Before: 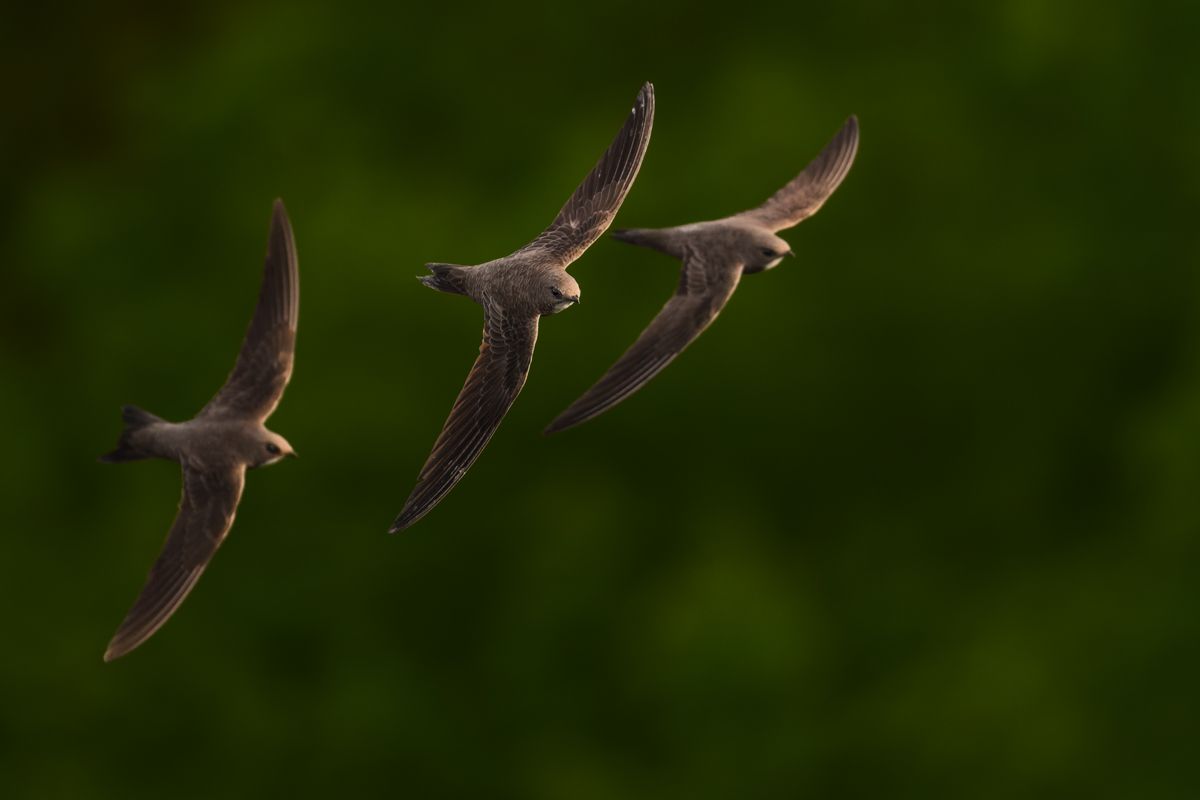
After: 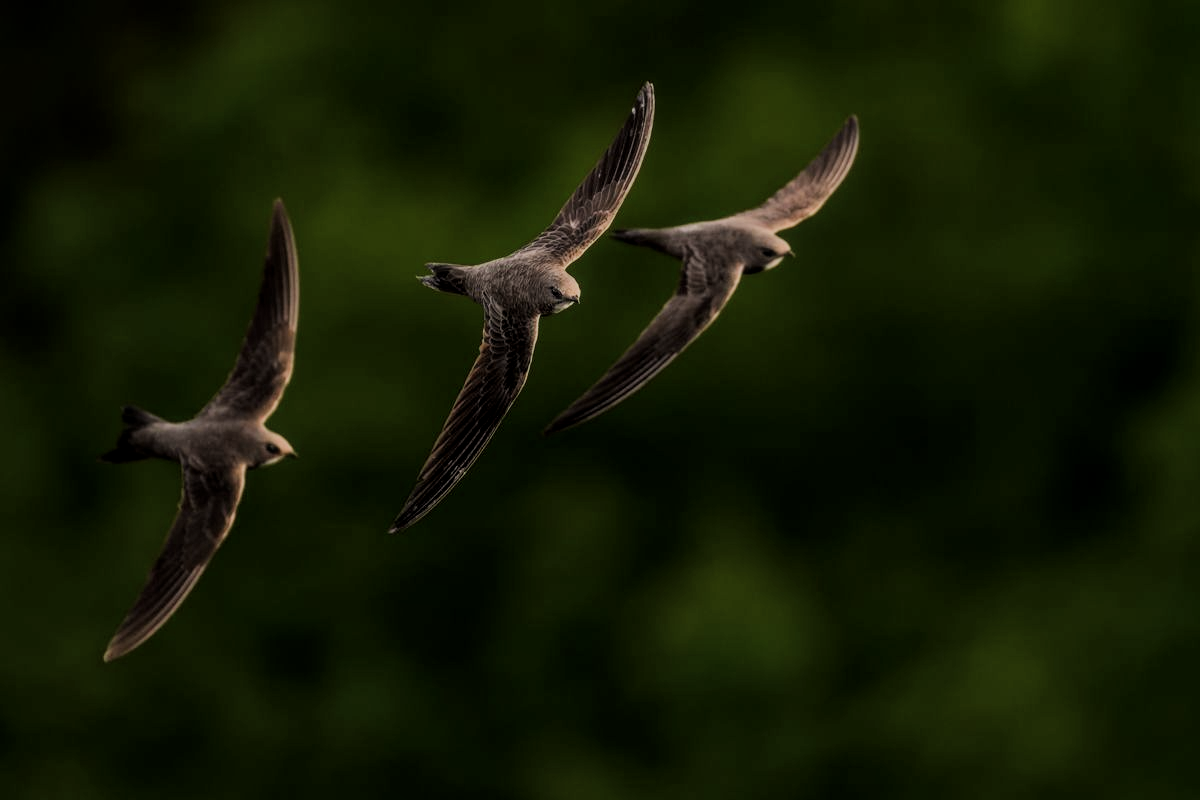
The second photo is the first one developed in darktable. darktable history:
filmic rgb: black relative exposure -6.82 EV, white relative exposure 5.89 EV, hardness 2.71
local contrast: detail 130%
